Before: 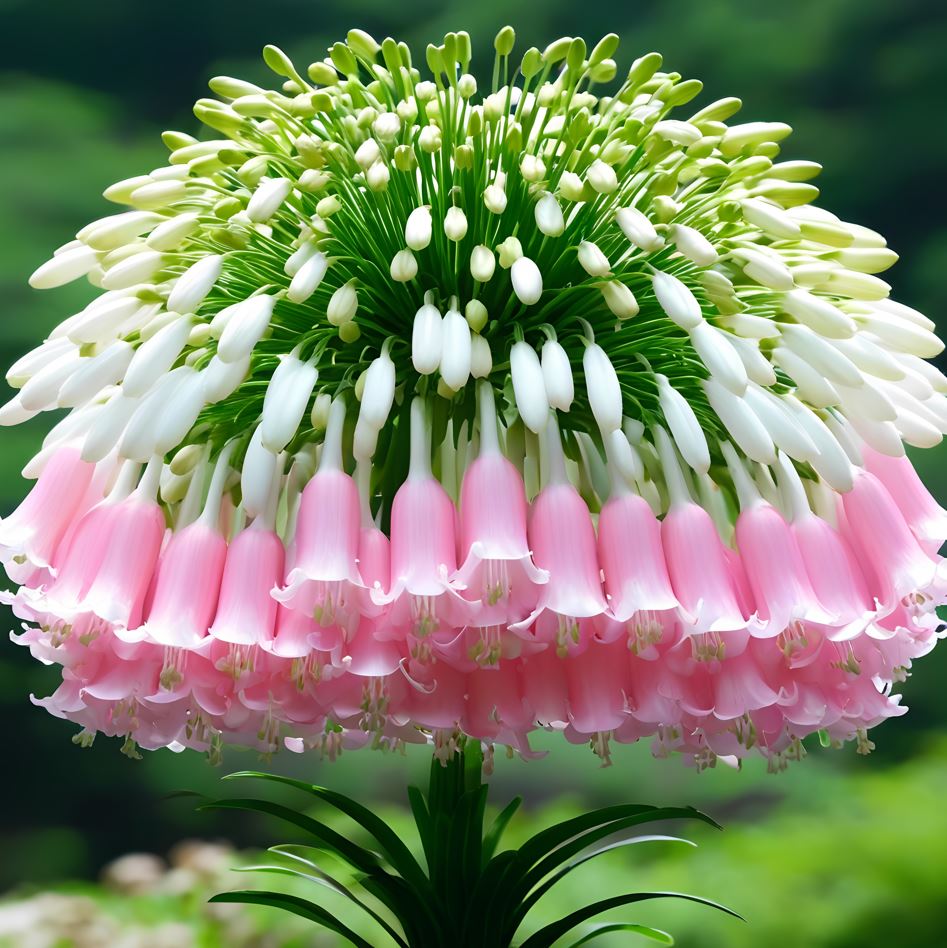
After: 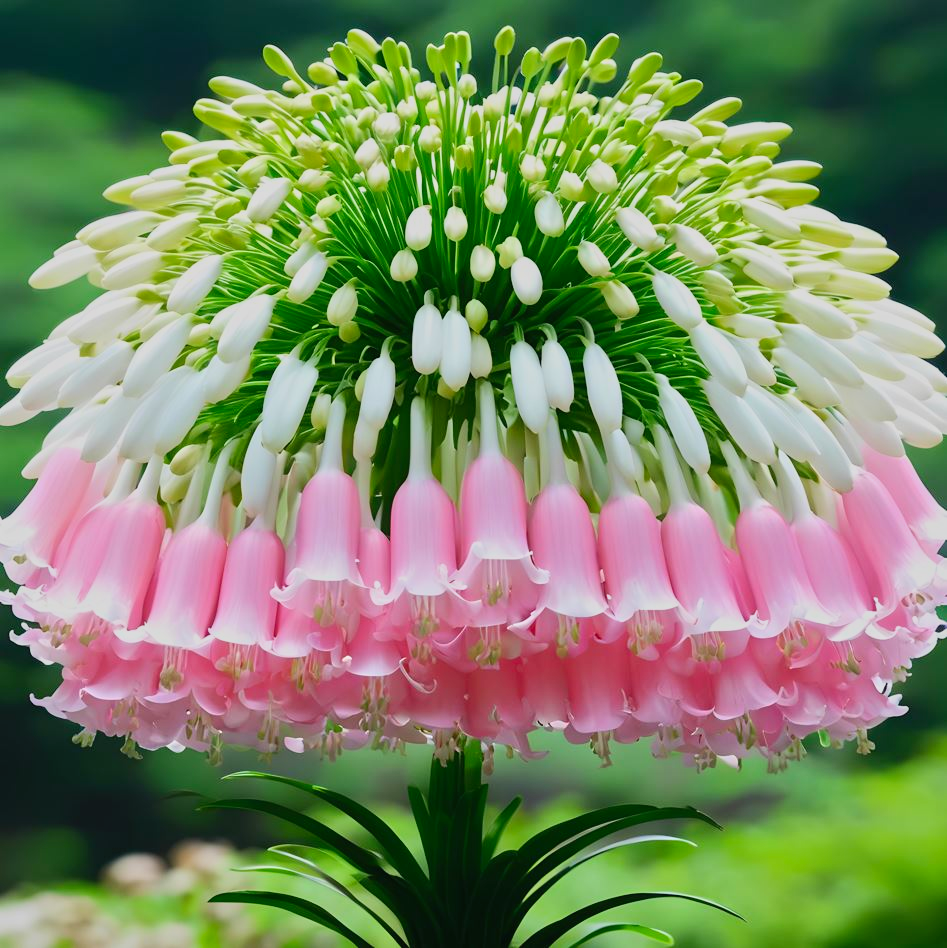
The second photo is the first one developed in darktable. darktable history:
tone equalizer: -8 EV -0.002 EV, -7 EV 0.005 EV, -6 EV -0.008 EV, -5 EV 0.007 EV, -4 EV -0.042 EV, -3 EV -0.233 EV, -2 EV -0.662 EV, -1 EV -0.983 EV, +0 EV -0.969 EV, smoothing diameter 2%, edges refinement/feathering 20, mask exposure compensation -1.57 EV, filter diffusion 5
contrast brightness saturation: contrast 0.2, brightness 0.16, saturation 0.22
